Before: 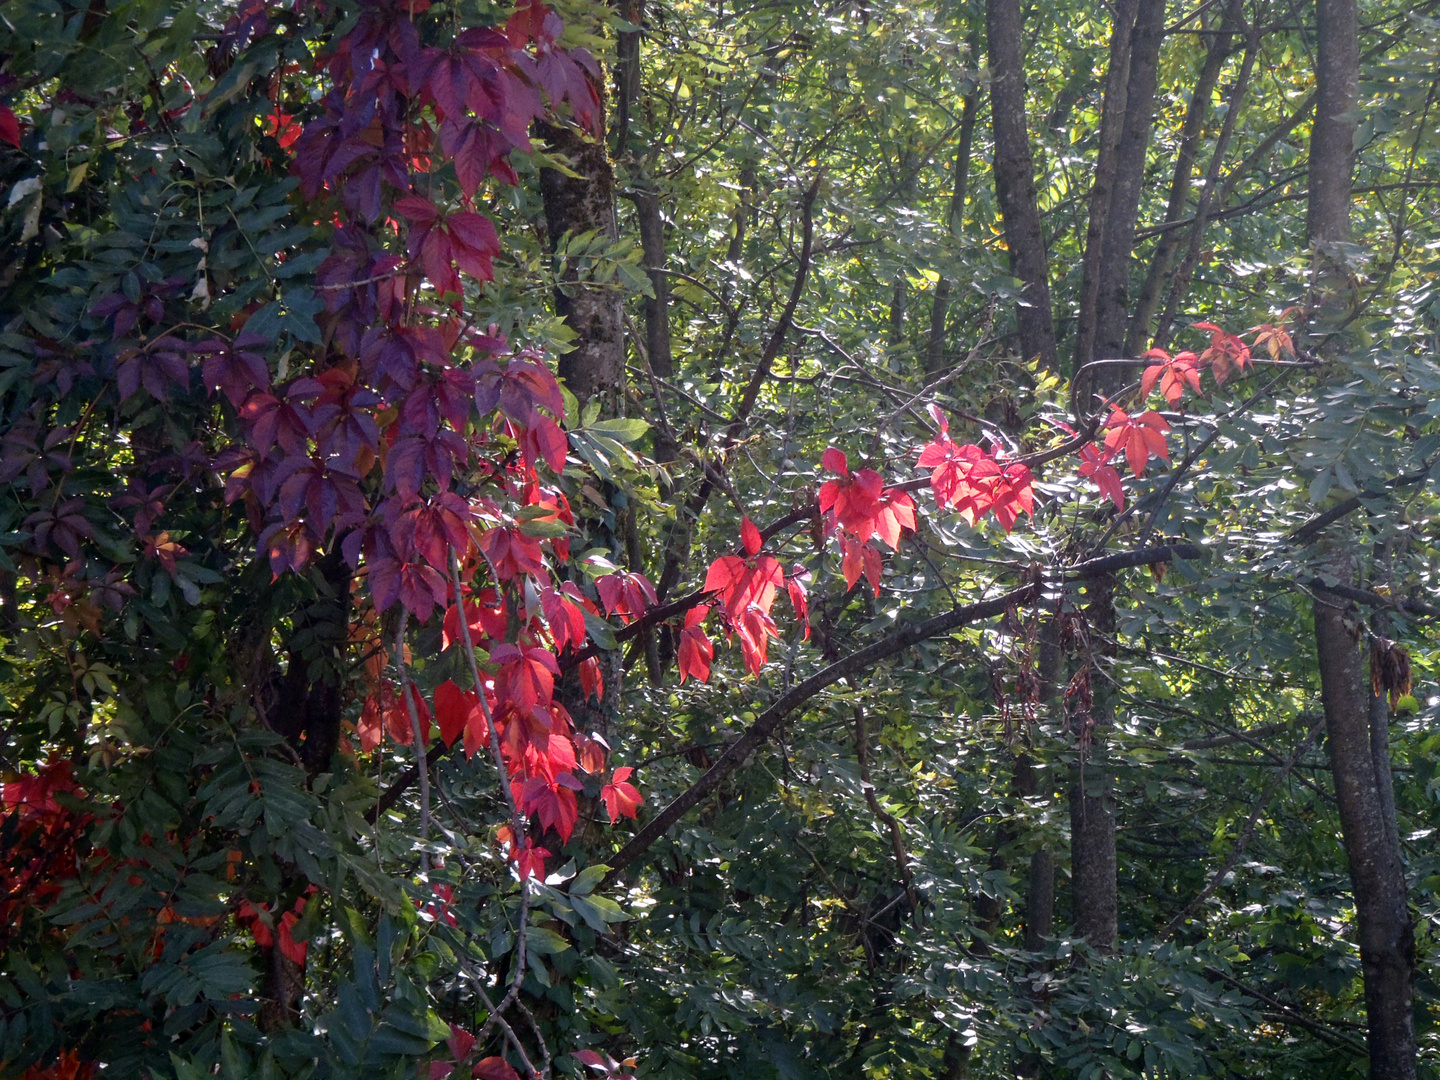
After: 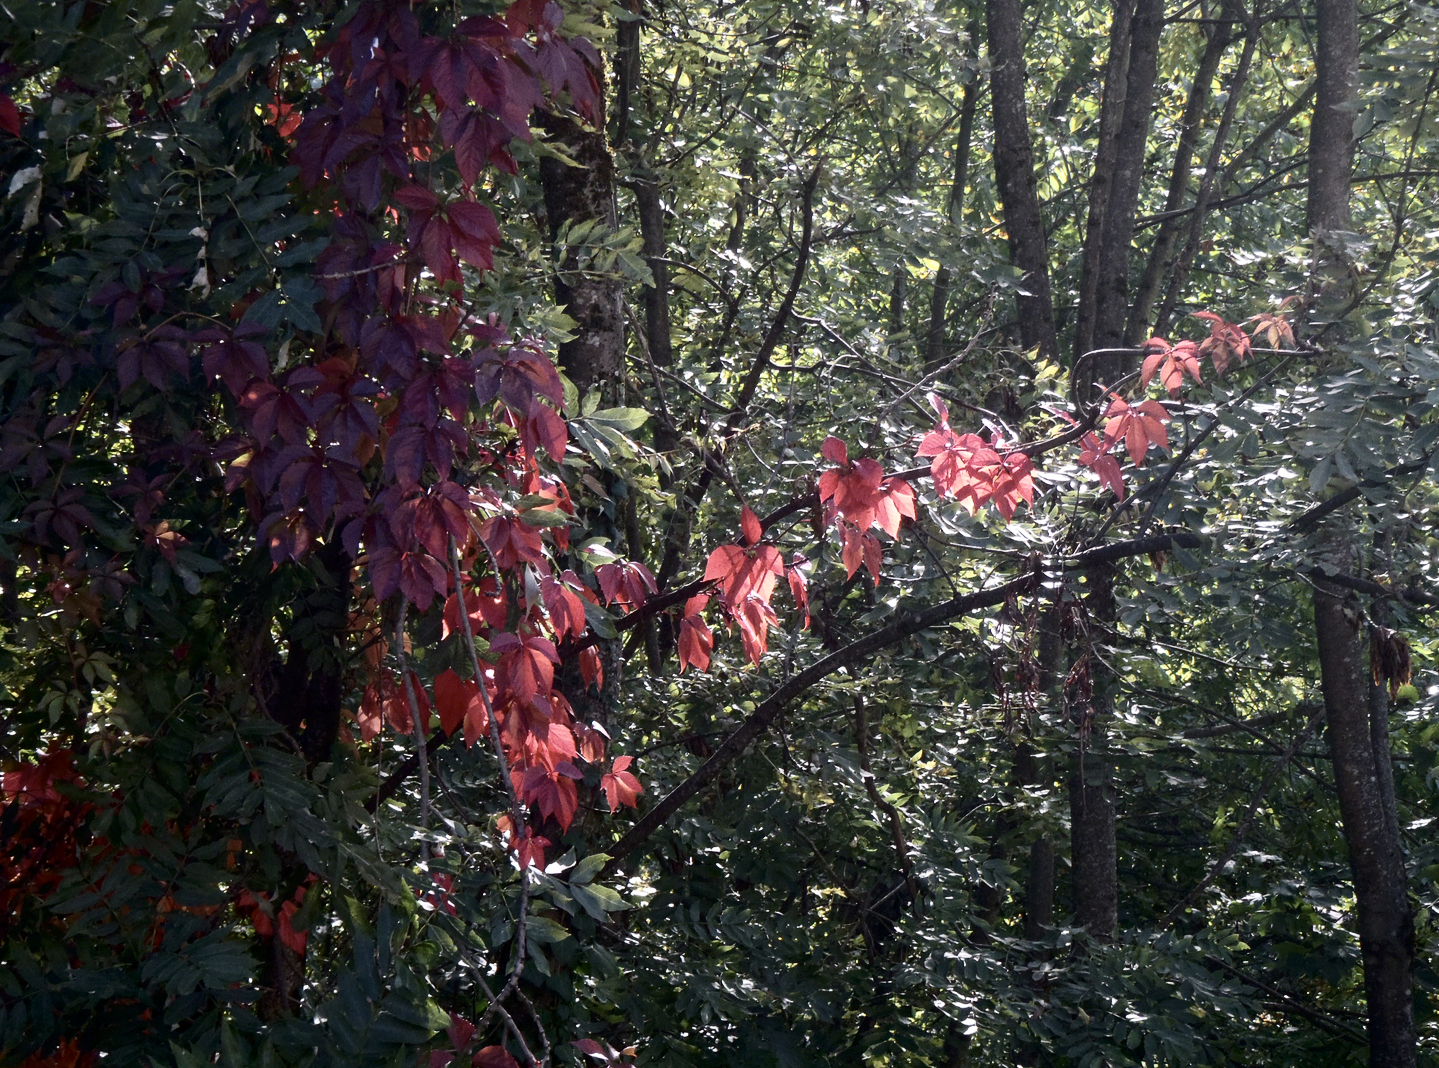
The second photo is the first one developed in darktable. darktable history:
contrast brightness saturation: contrast 0.25, saturation -0.31
tone equalizer: on, module defaults
crop: top 1.049%, right 0.001%
